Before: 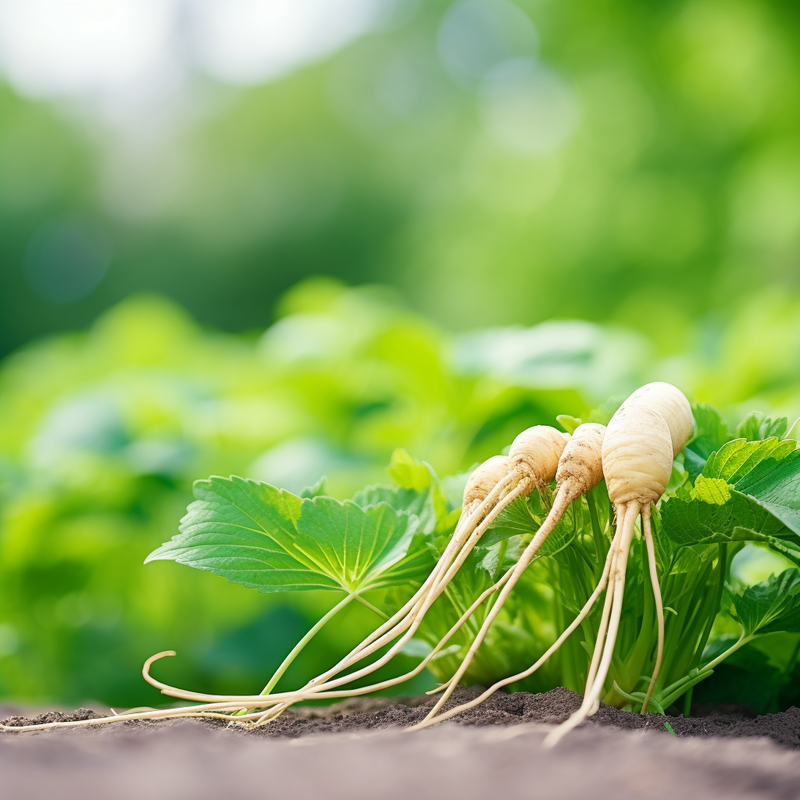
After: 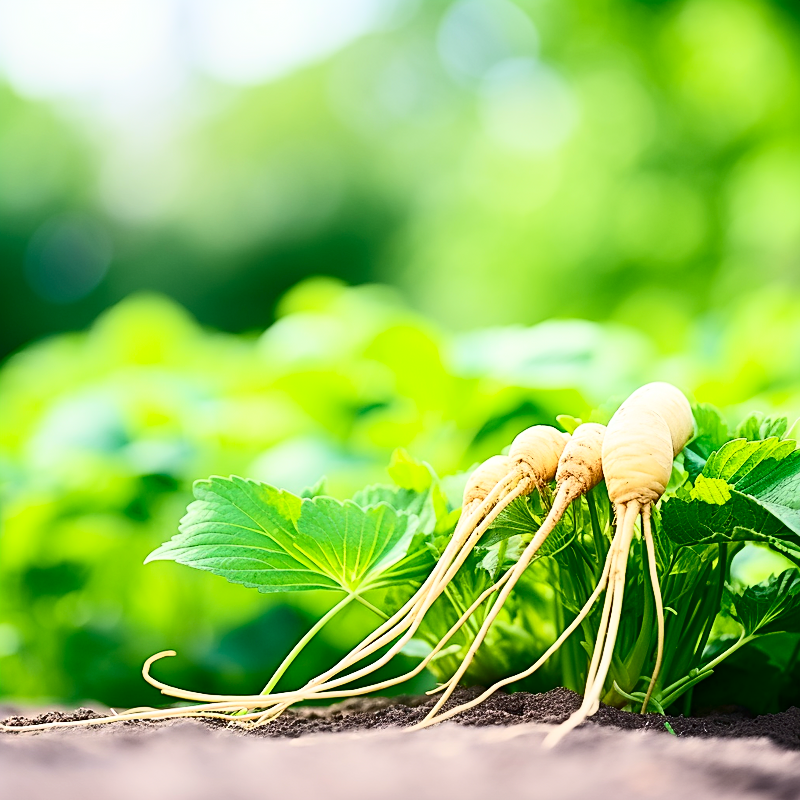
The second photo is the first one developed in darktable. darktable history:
contrast brightness saturation: contrast 0.402, brightness 0.05, saturation 0.258
sharpen: on, module defaults
